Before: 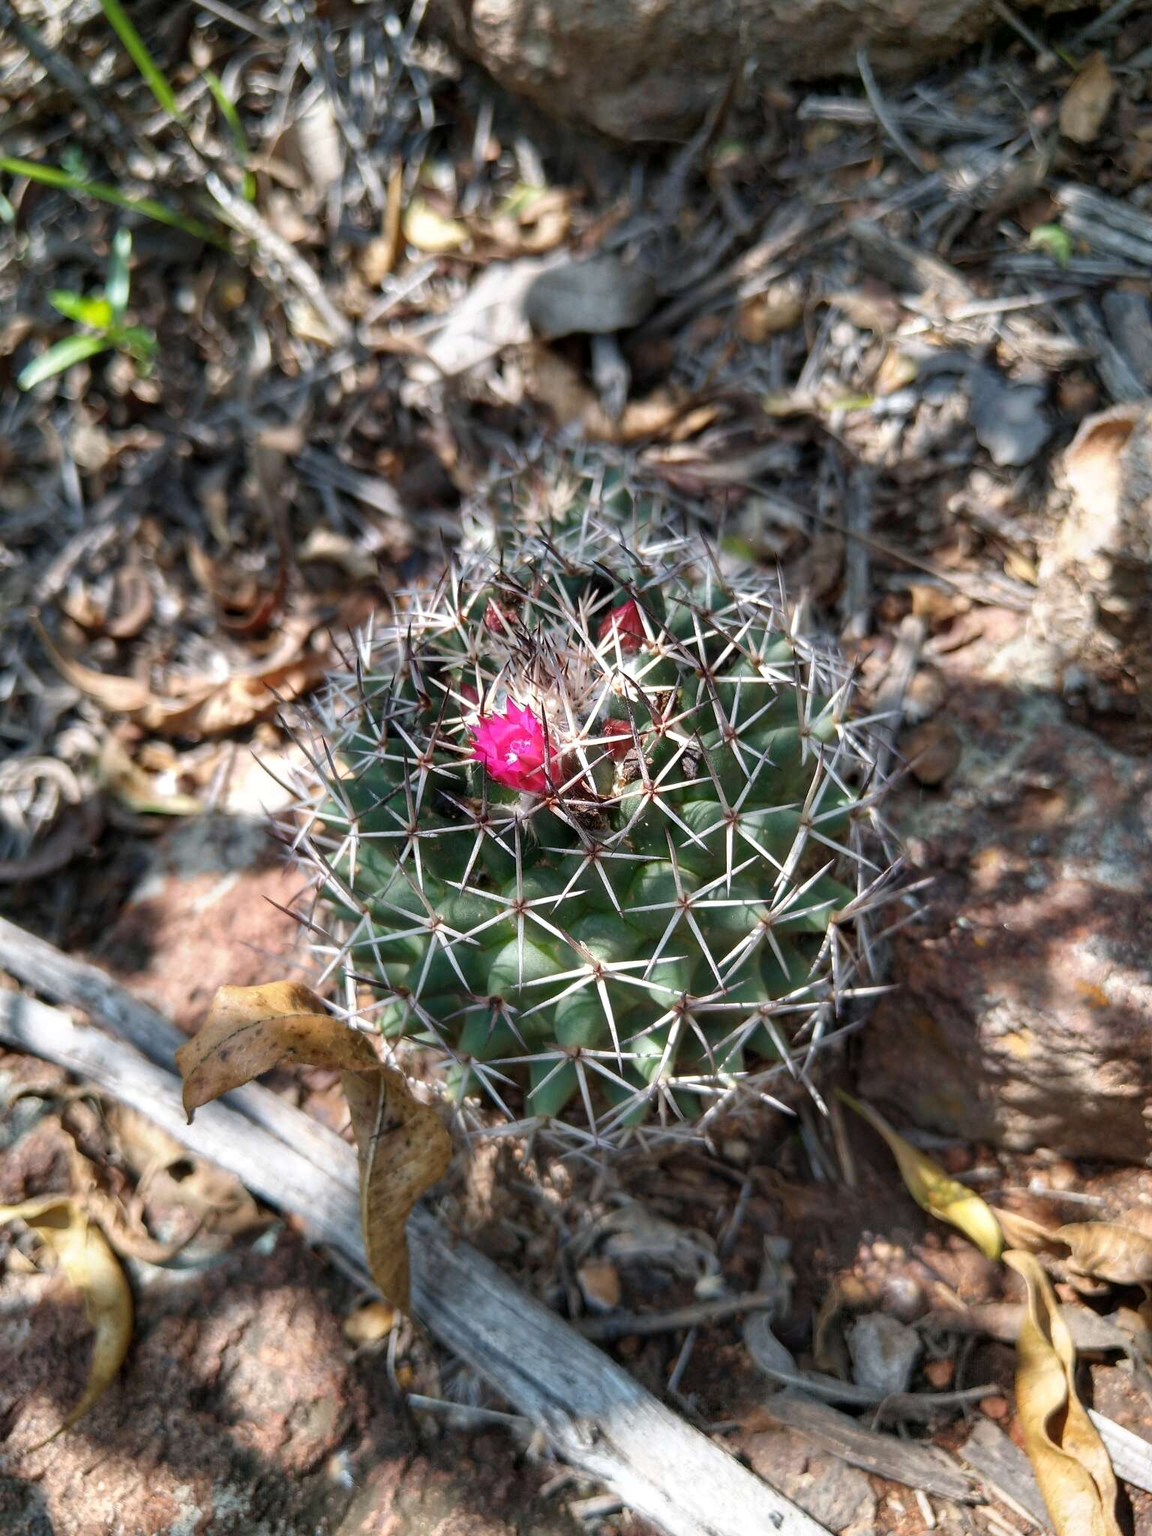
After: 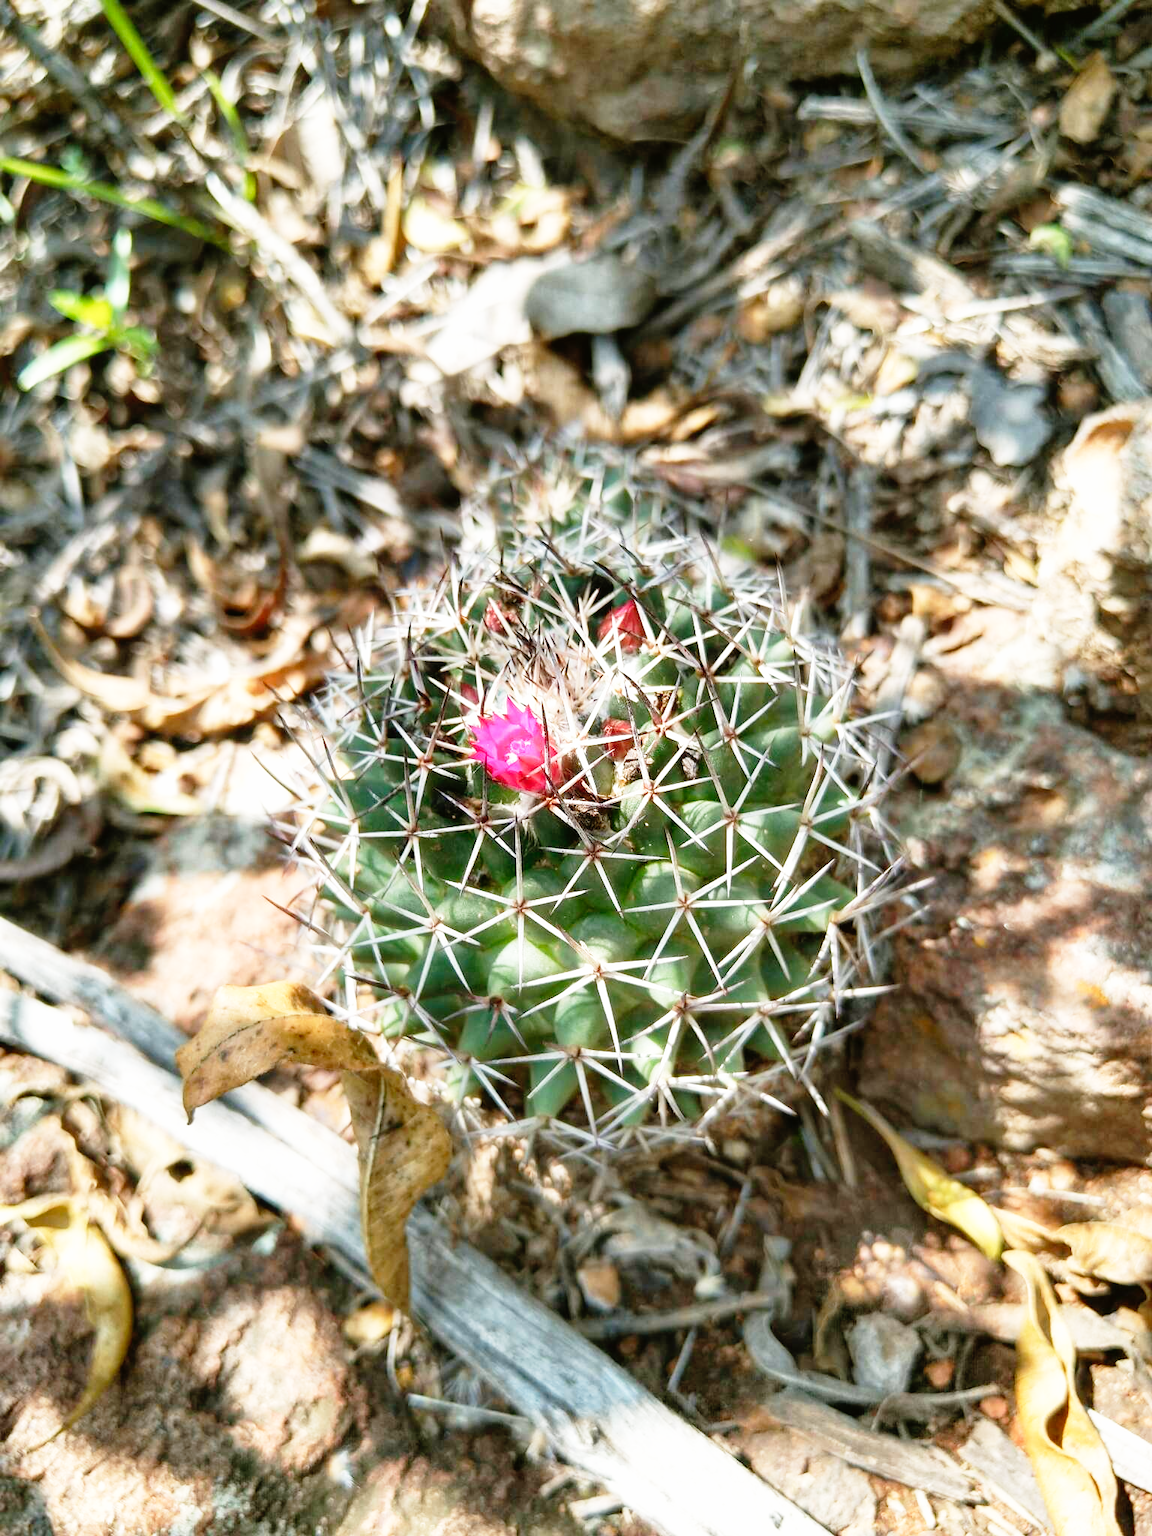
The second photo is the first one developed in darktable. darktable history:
color balance: mode lift, gamma, gain (sRGB), lift [1.04, 1, 1, 0.97], gamma [1.01, 1, 1, 0.97], gain [0.96, 1, 1, 0.97]
base curve: curves: ch0 [(0, 0) (0.012, 0.01) (0.073, 0.168) (0.31, 0.711) (0.645, 0.957) (1, 1)], preserve colors none
